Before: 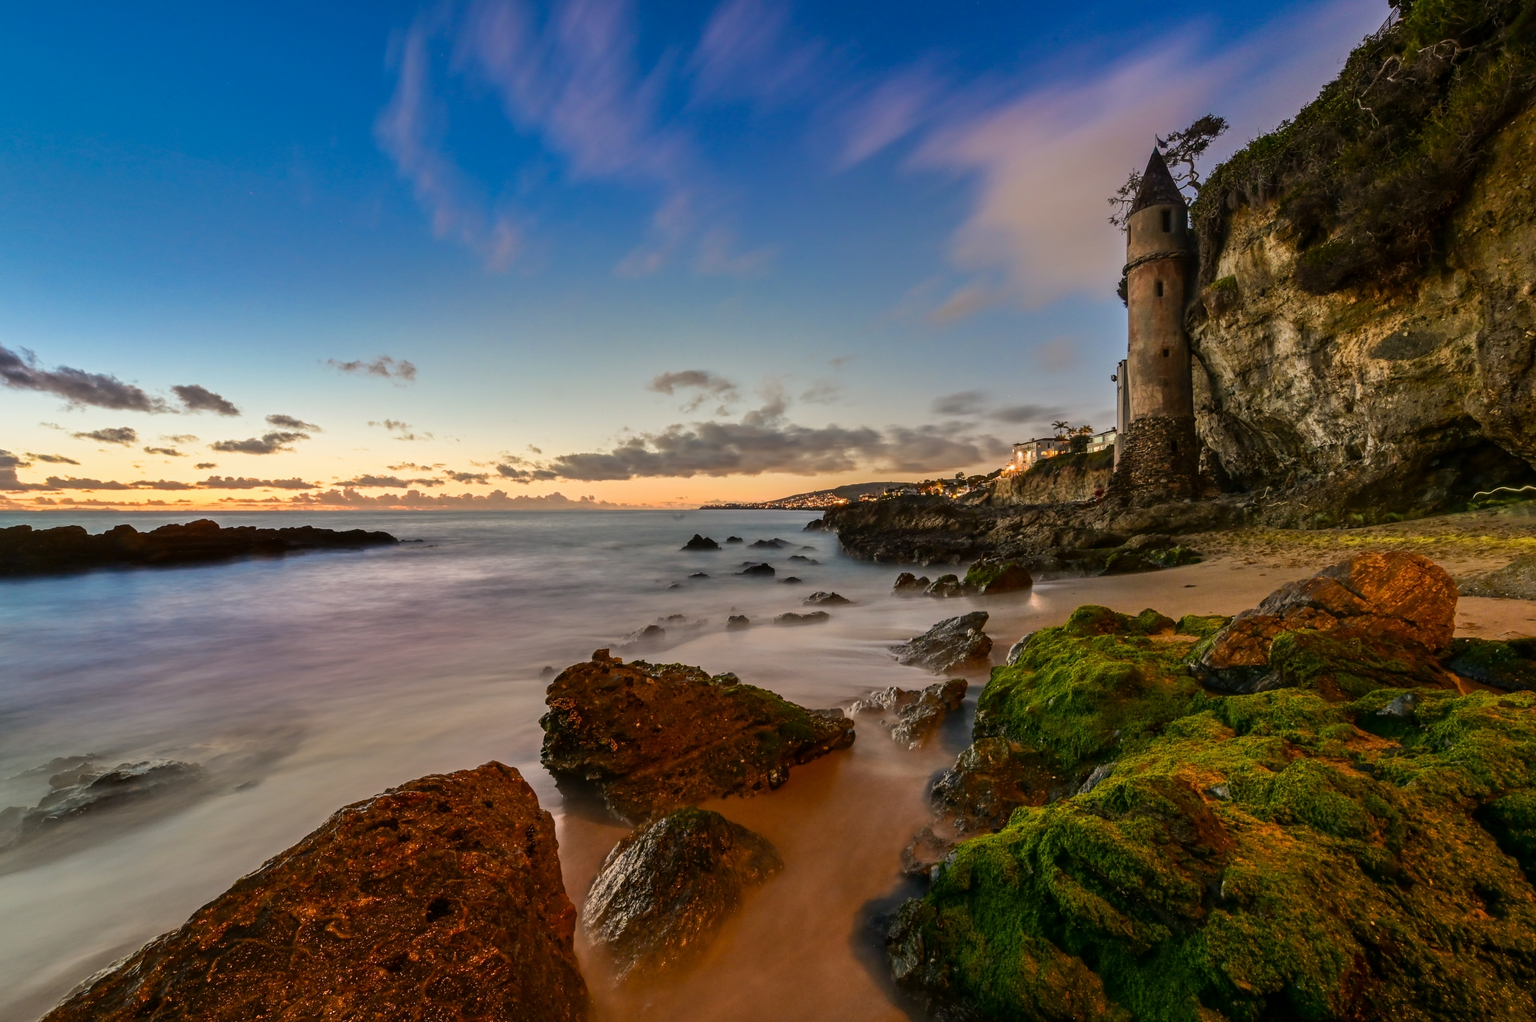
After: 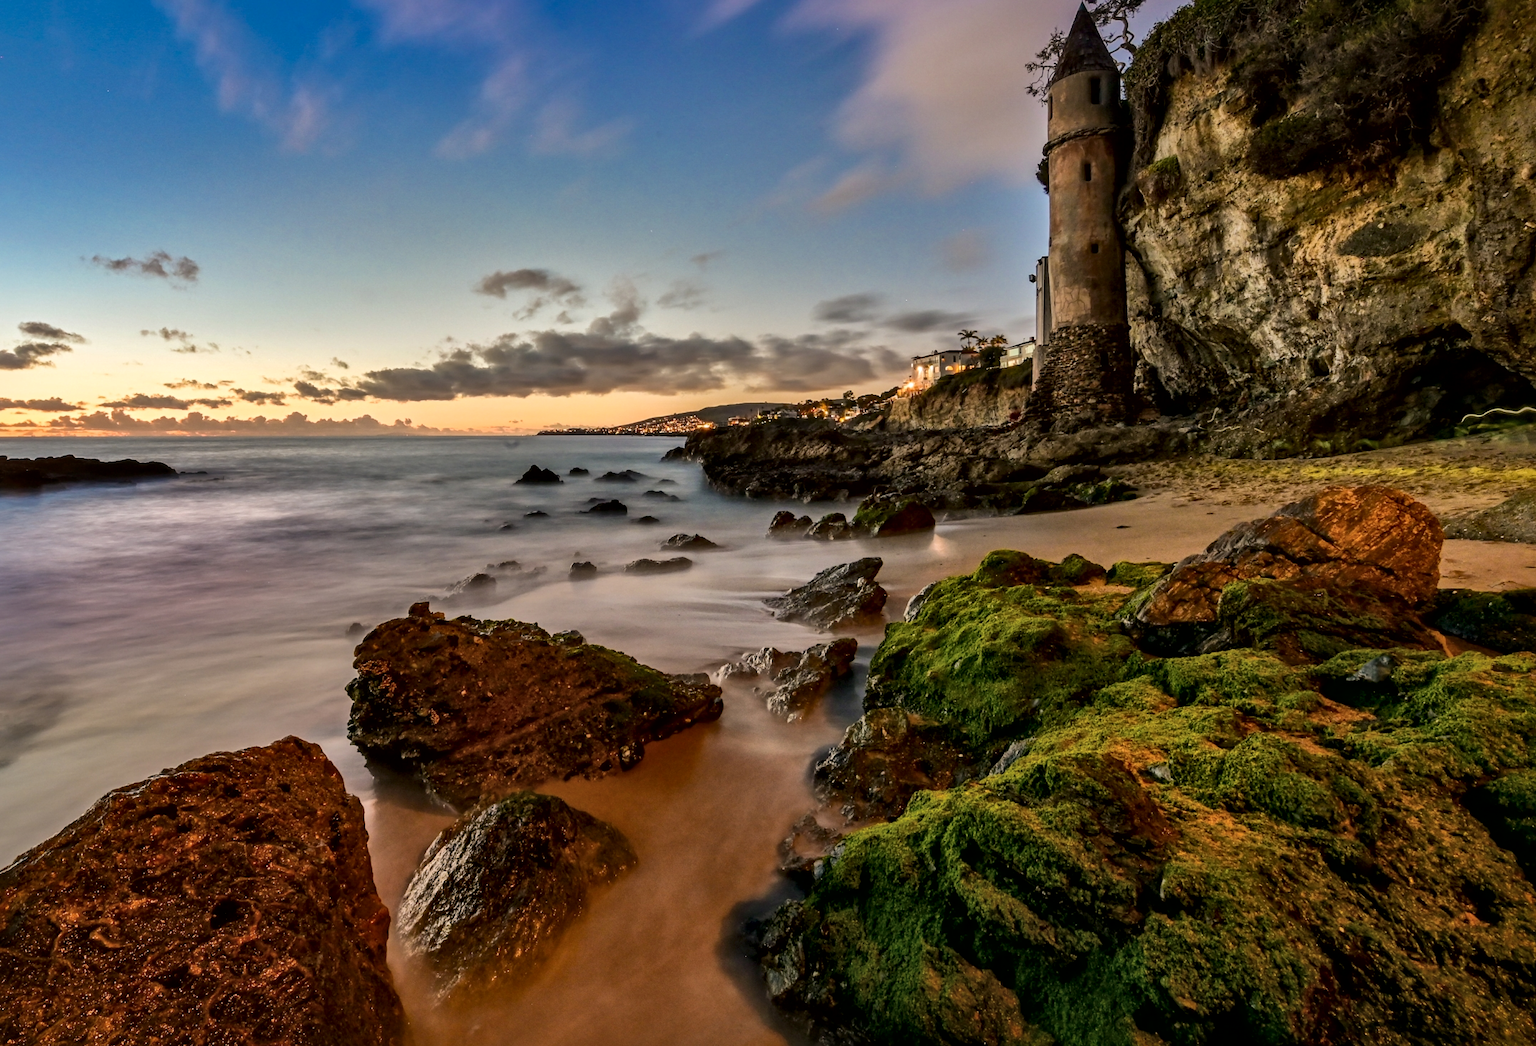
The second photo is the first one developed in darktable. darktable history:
local contrast: mode bilateral grid, contrast 20, coarseness 50, detail 171%, midtone range 0.2
crop: left 16.315%, top 14.246%
